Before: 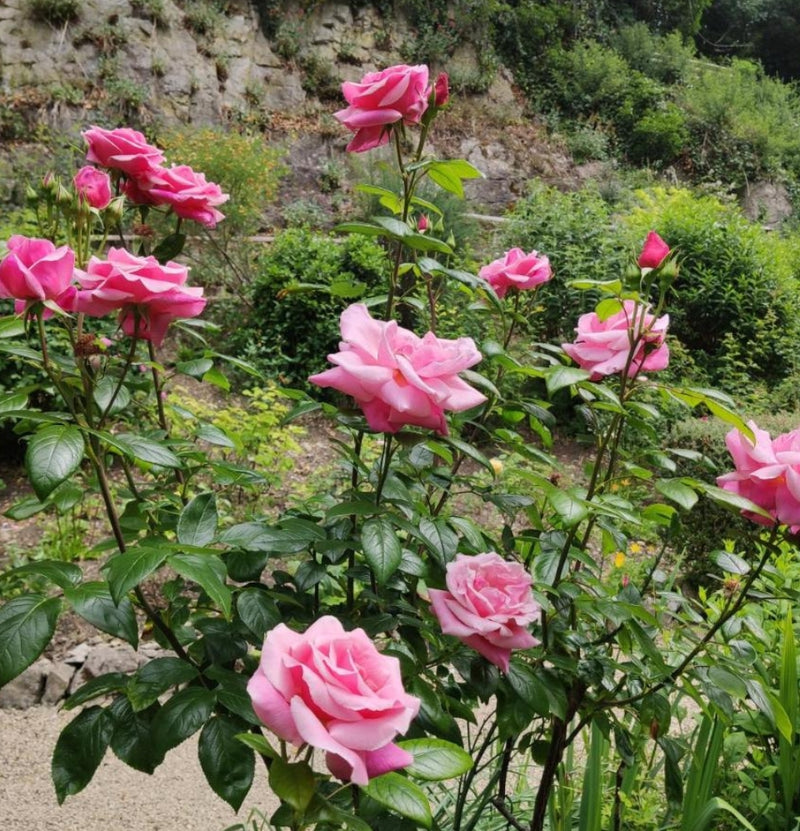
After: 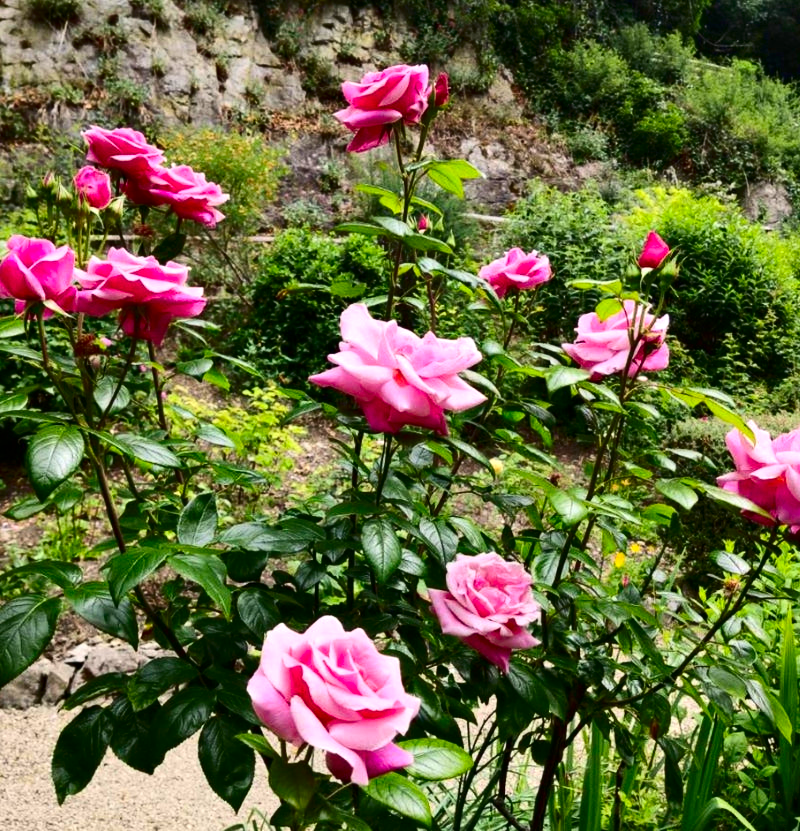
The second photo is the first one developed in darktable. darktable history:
exposure: black level correction 0, exposure 0.5 EV, compensate highlight preservation false
contrast brightness saturation: contrast 0.22, brightness -0.19, saturation 0.24
